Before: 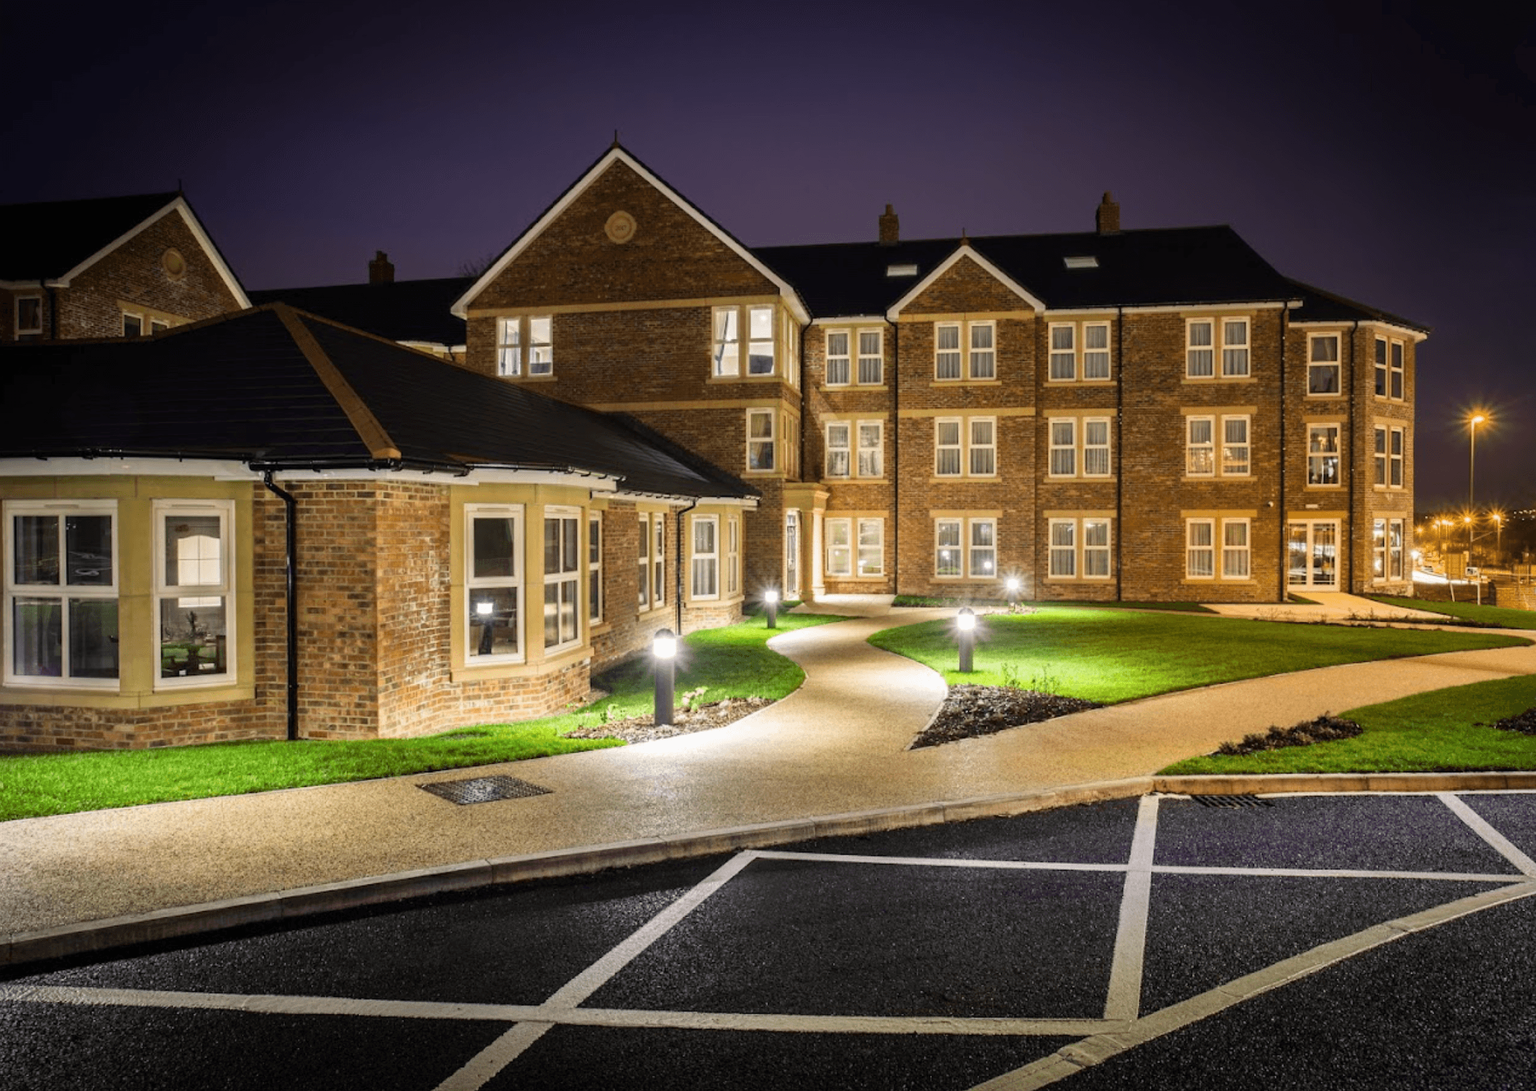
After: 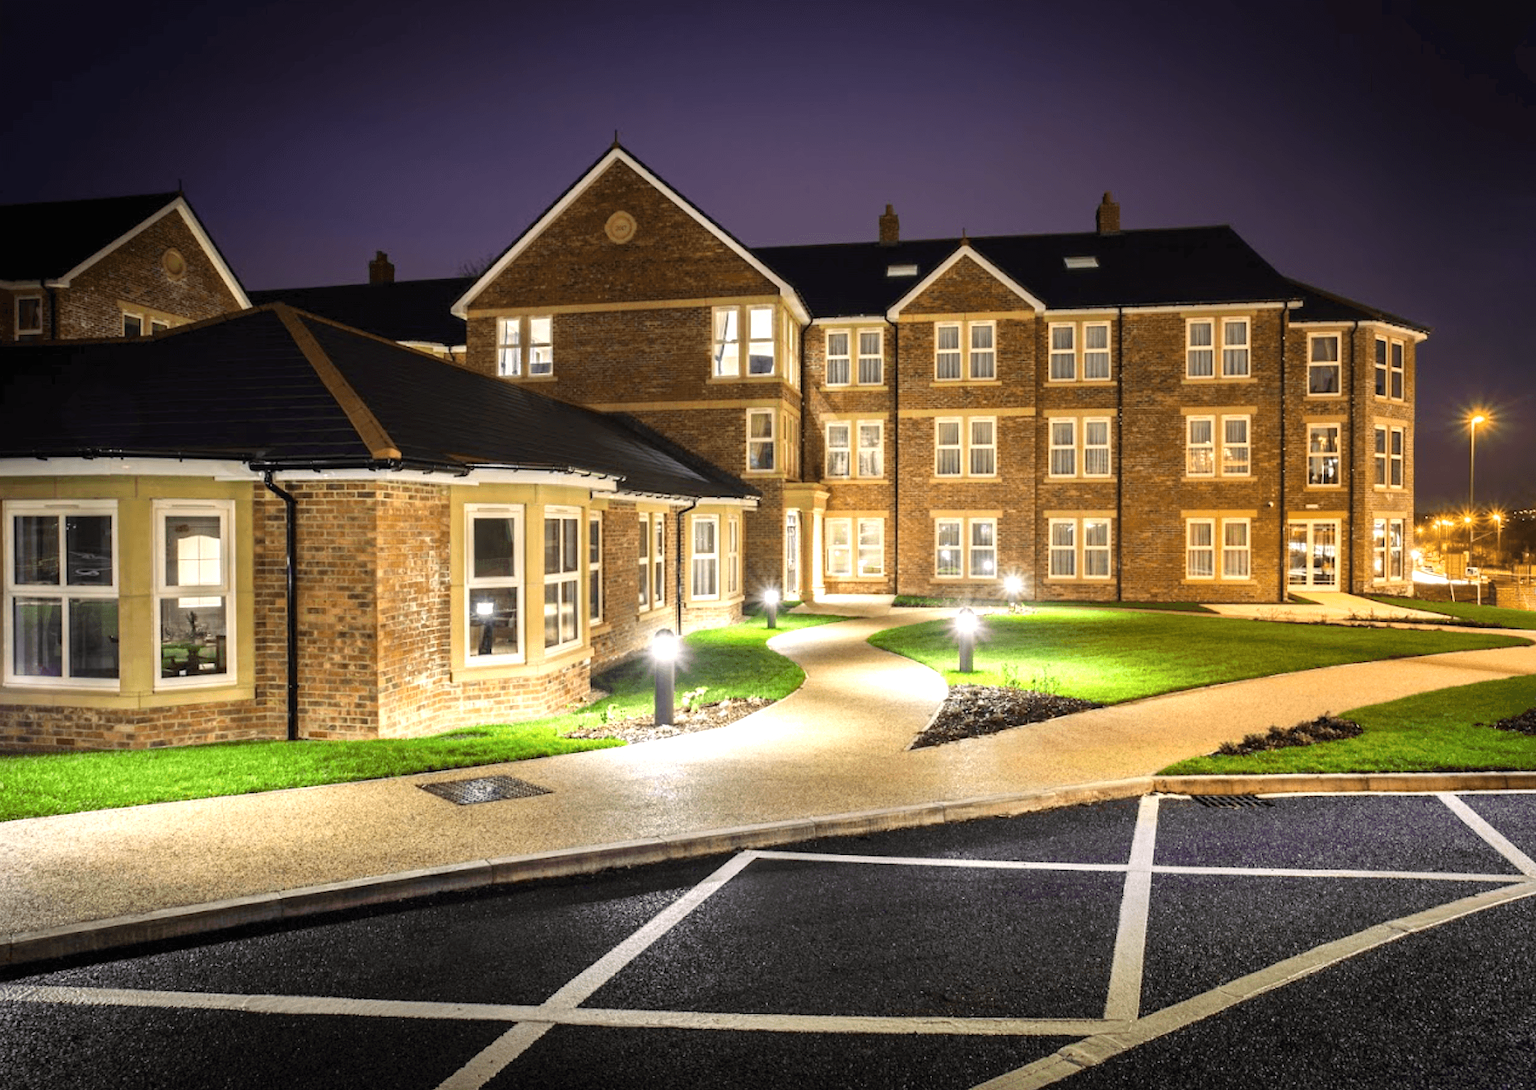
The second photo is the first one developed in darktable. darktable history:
exposure: exposure 0.606 EV, compensate highlight preservation false
